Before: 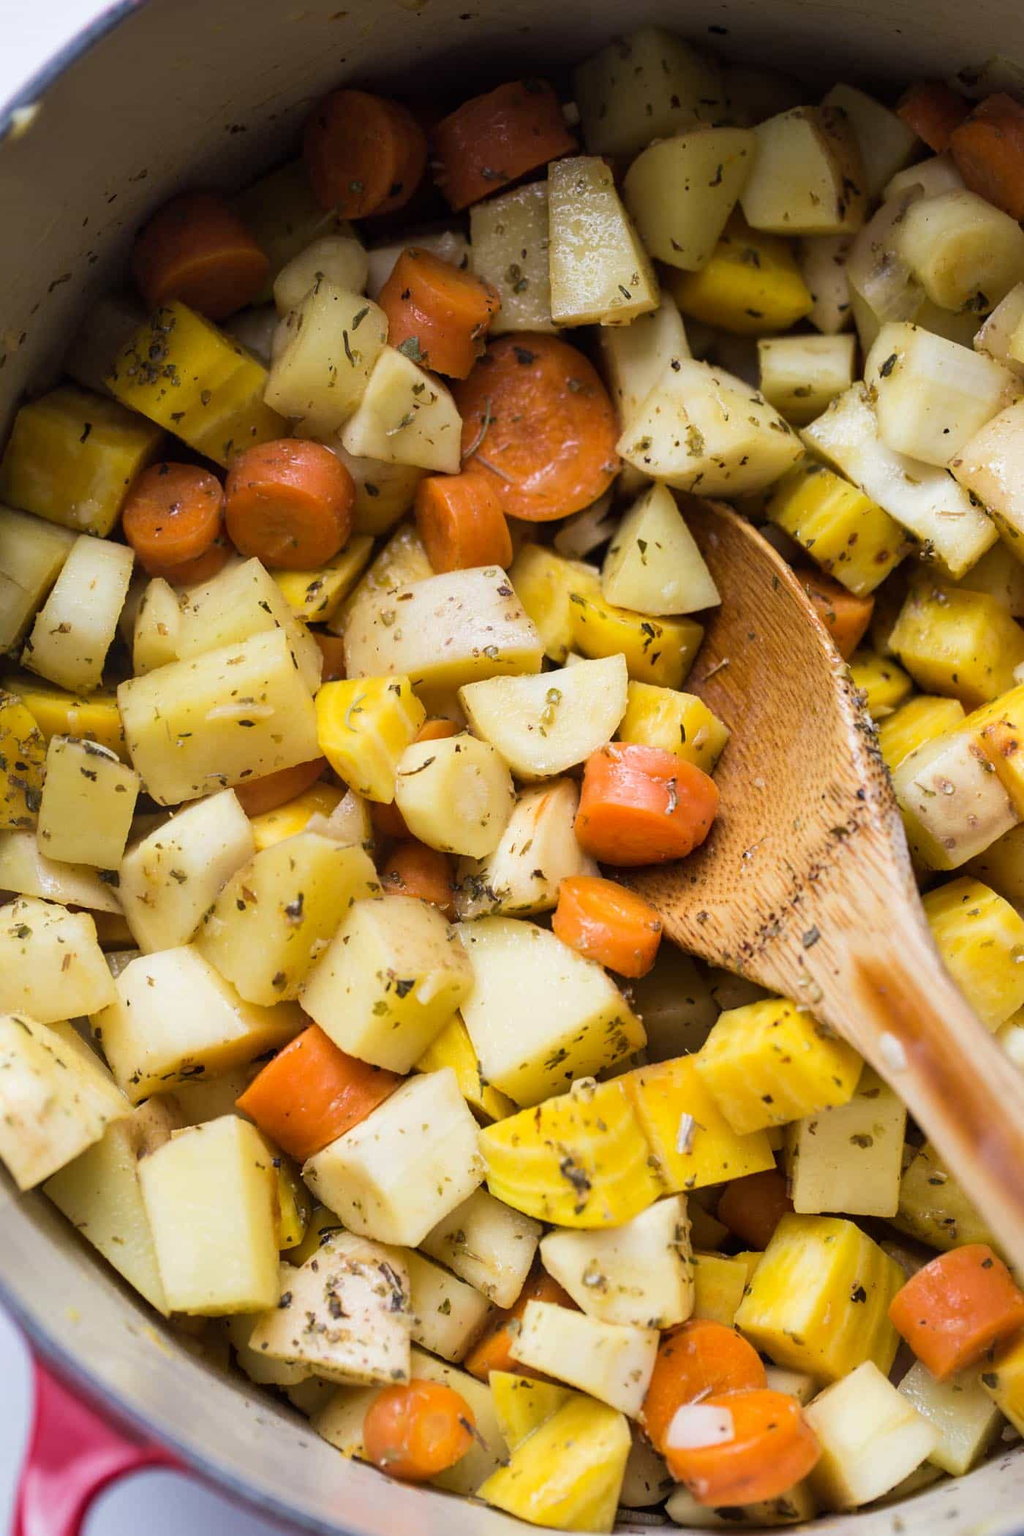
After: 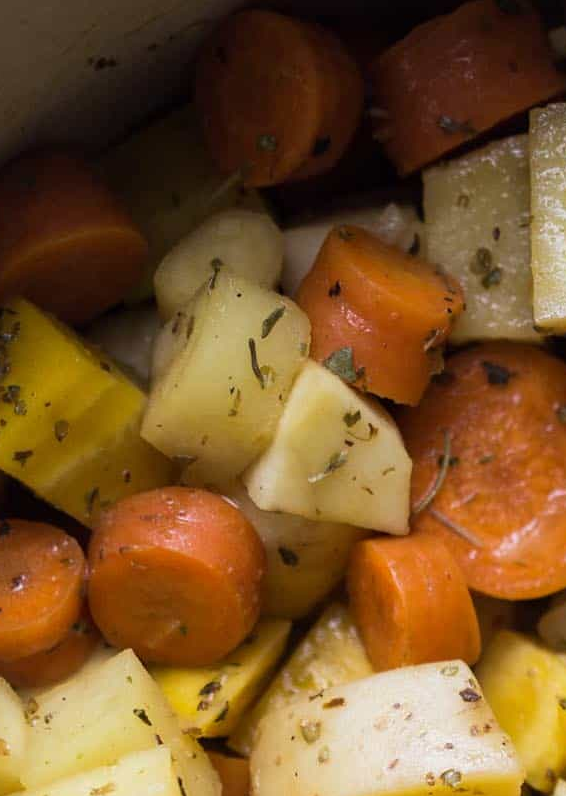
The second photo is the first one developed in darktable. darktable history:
crop: left 15.719%, top 5.428%, right 43.834%, bottom 56.658%
